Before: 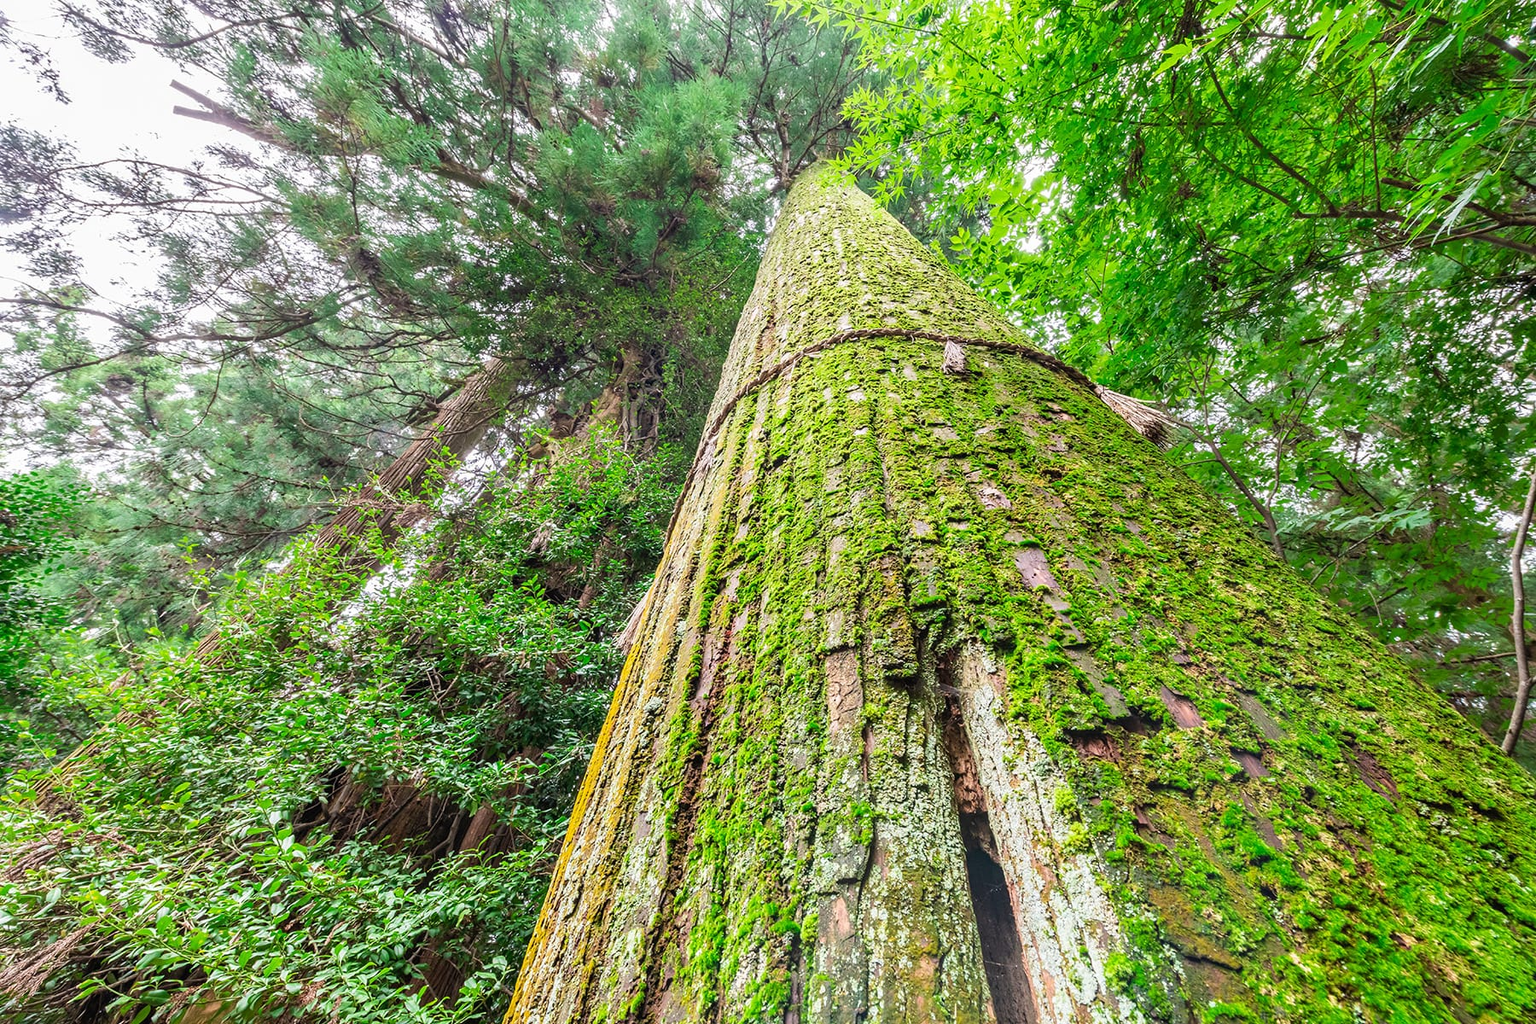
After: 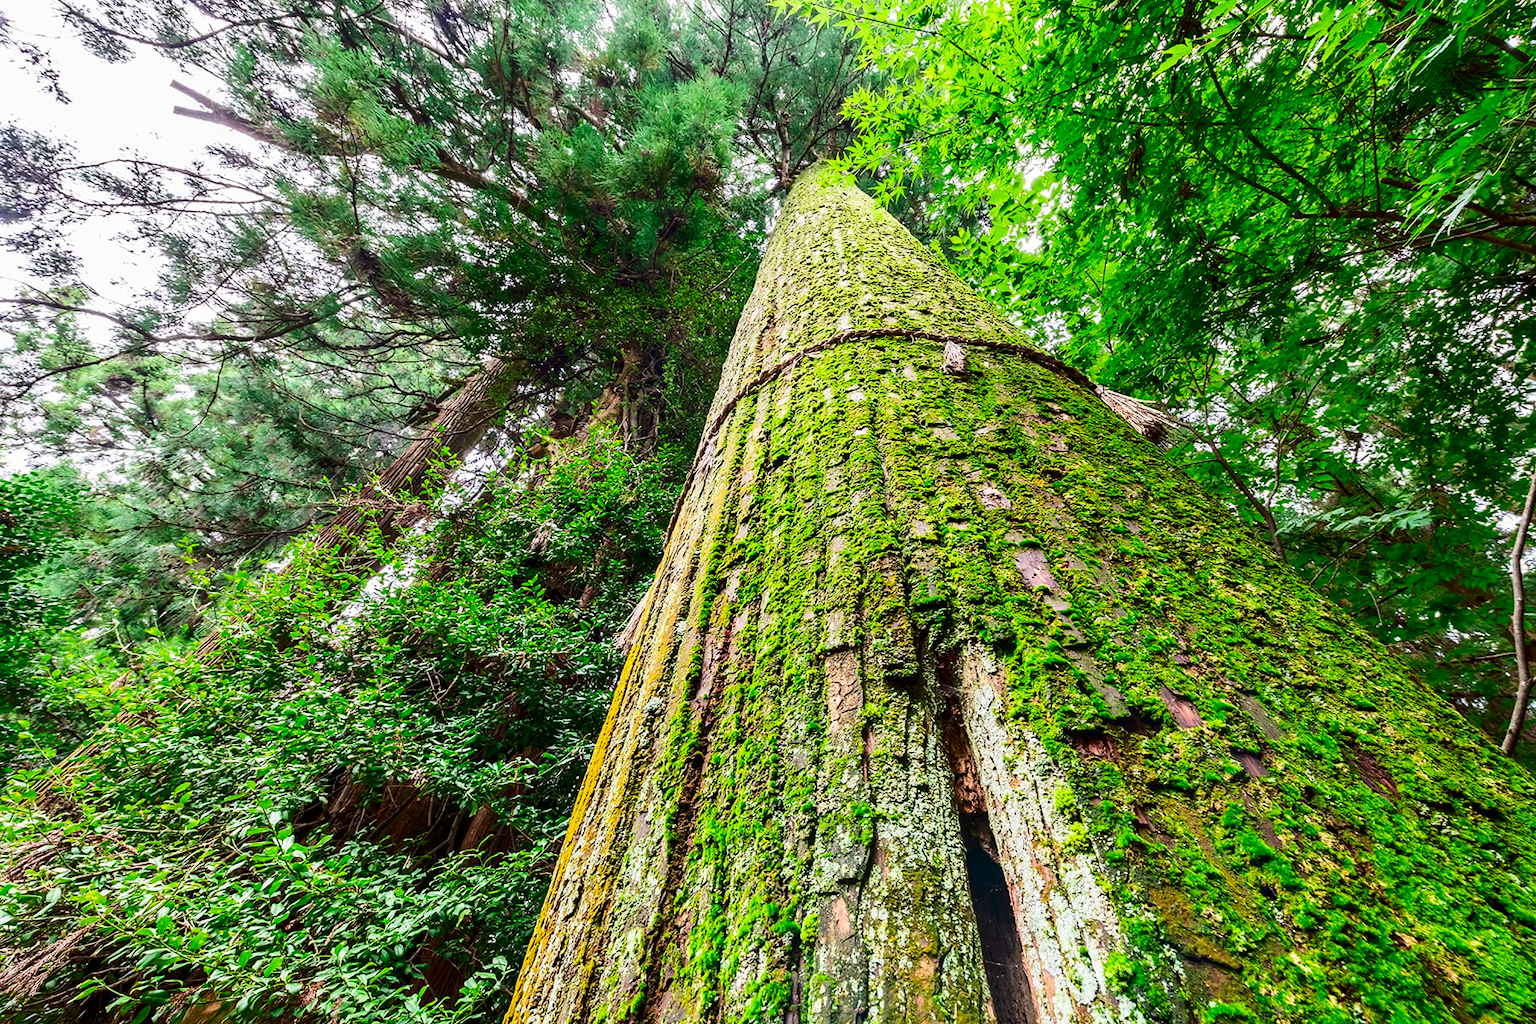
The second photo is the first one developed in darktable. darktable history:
contrast brightness saturation: contrast 0.217, brightness -0.182, saturation 0.241
